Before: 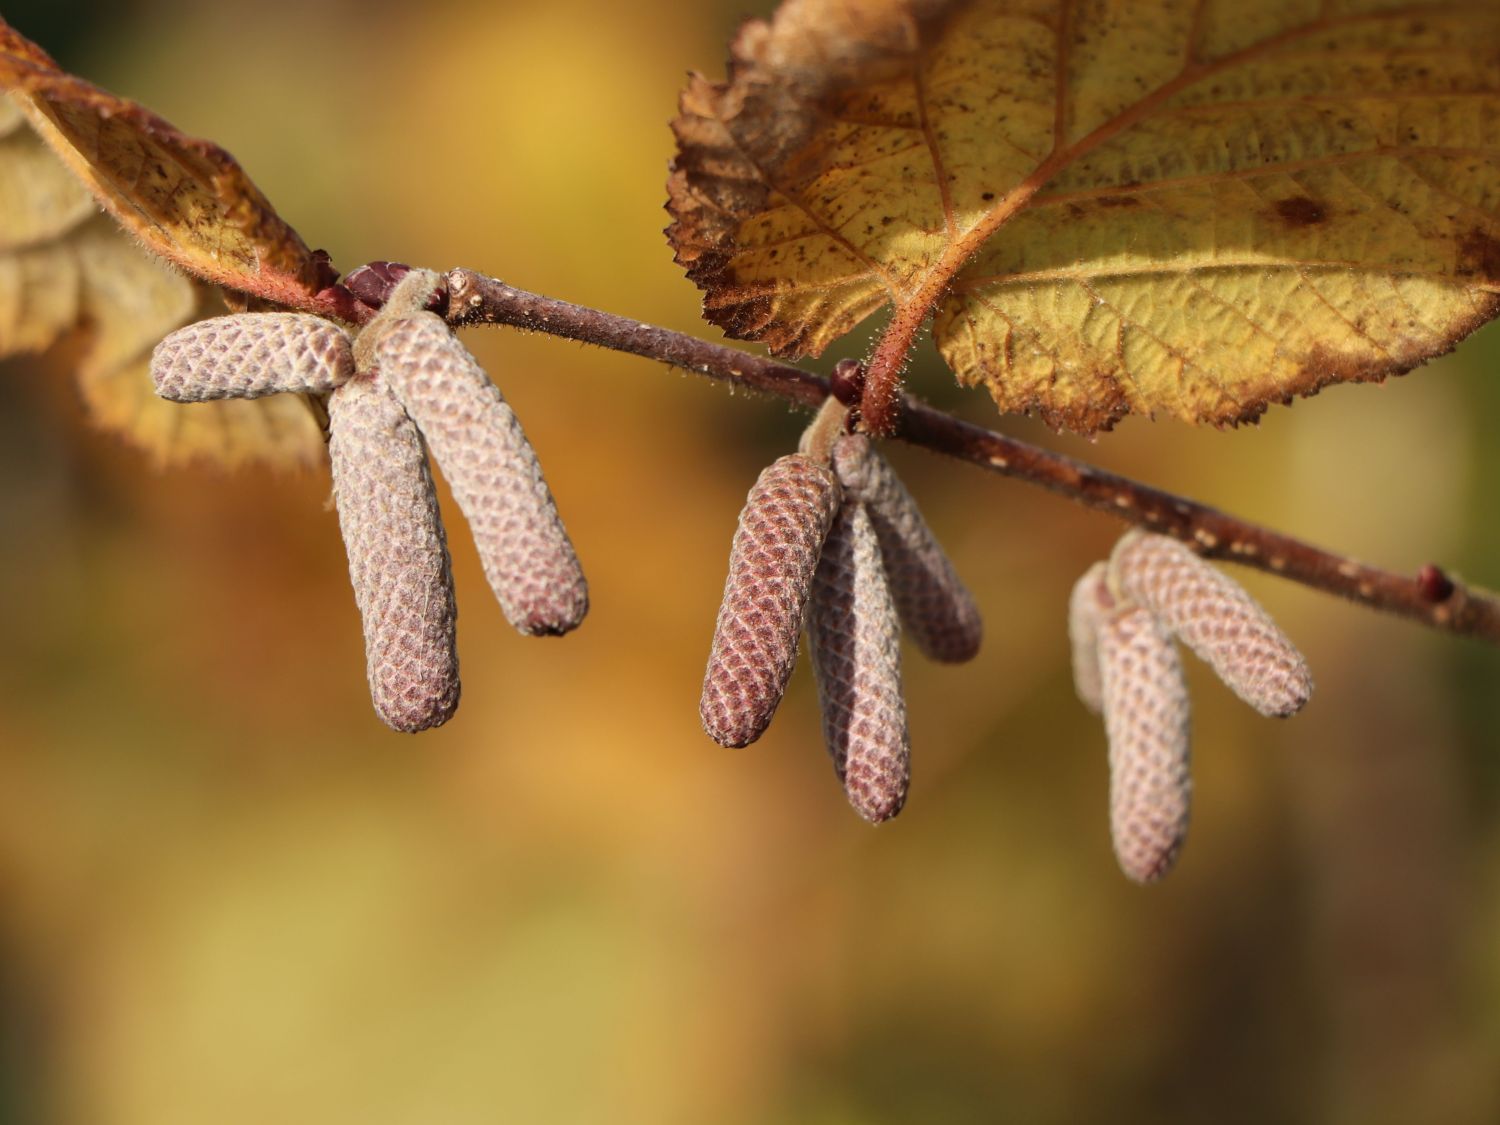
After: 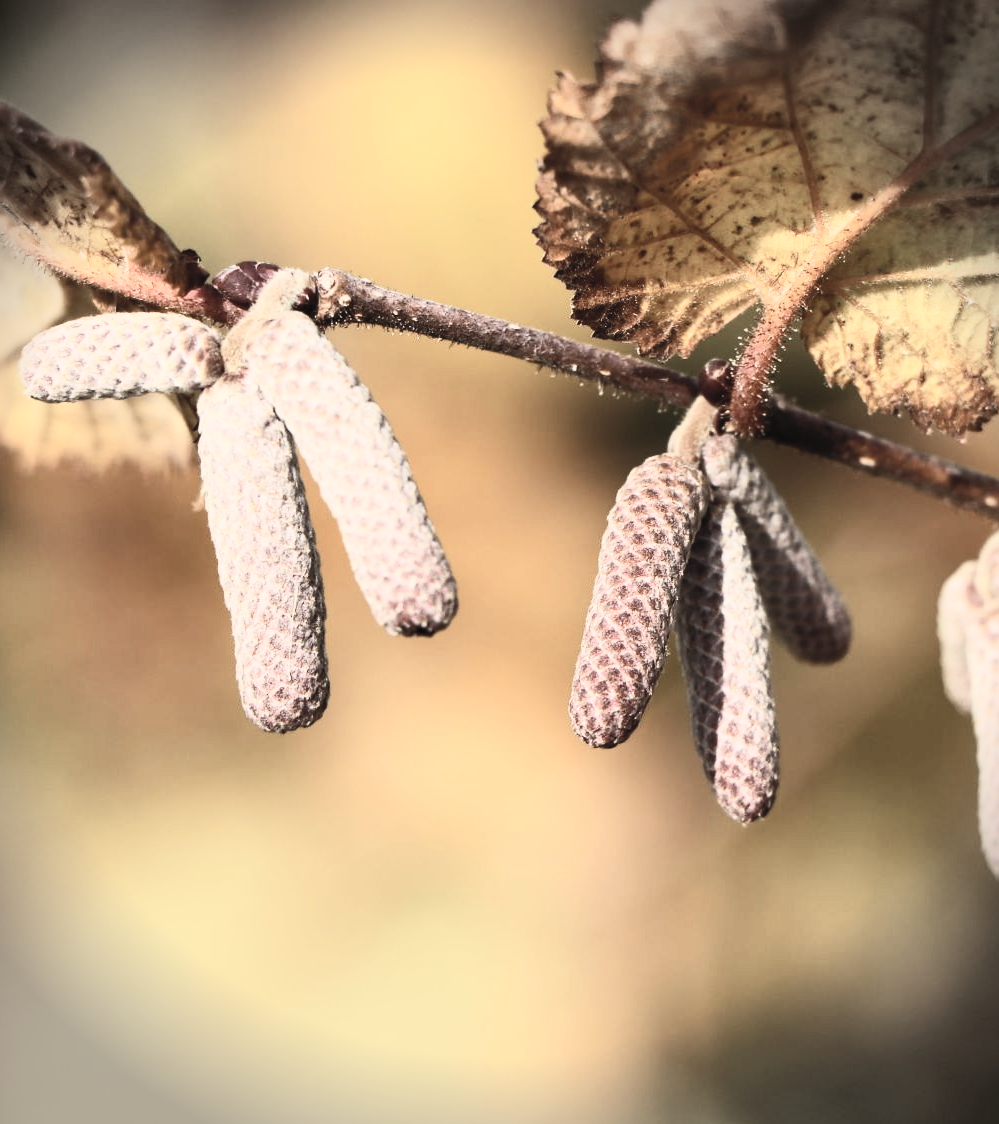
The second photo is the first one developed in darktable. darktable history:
contrast brightness saturation: contrast 0.57, brightness 0.57, saturation -0.34
filmic rgb: black relative exposure -7.65 EV, white relative exposure 4.56 EV, hardness 3.61, color science v6 (2022)
crop and rotate: left 8.786%, right 24.548%
vignetting: fall-off start 88.03%, fall-off radius 24.9%
